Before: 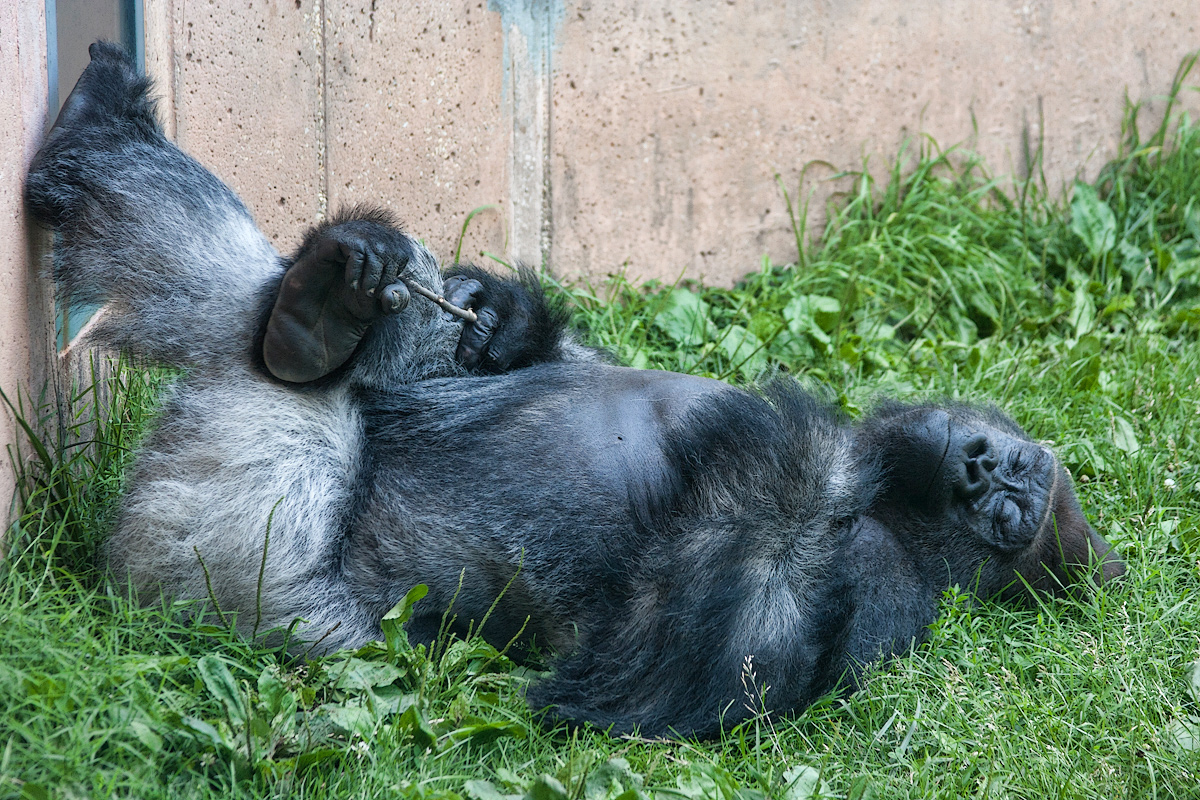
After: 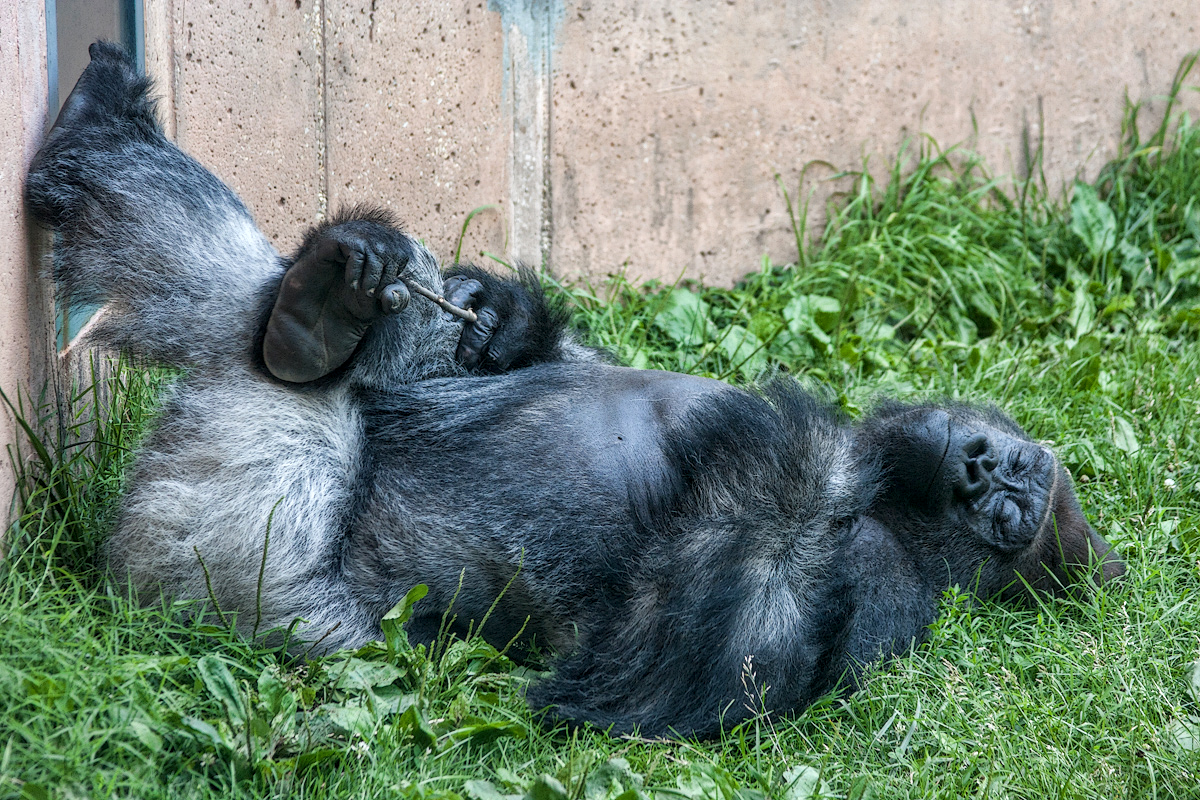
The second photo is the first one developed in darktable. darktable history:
local contrast: on, module defaults
tone equalizer: edges refinement/feathering 500, mask exposure compensation -1.57 EV, preserve details guided filter
